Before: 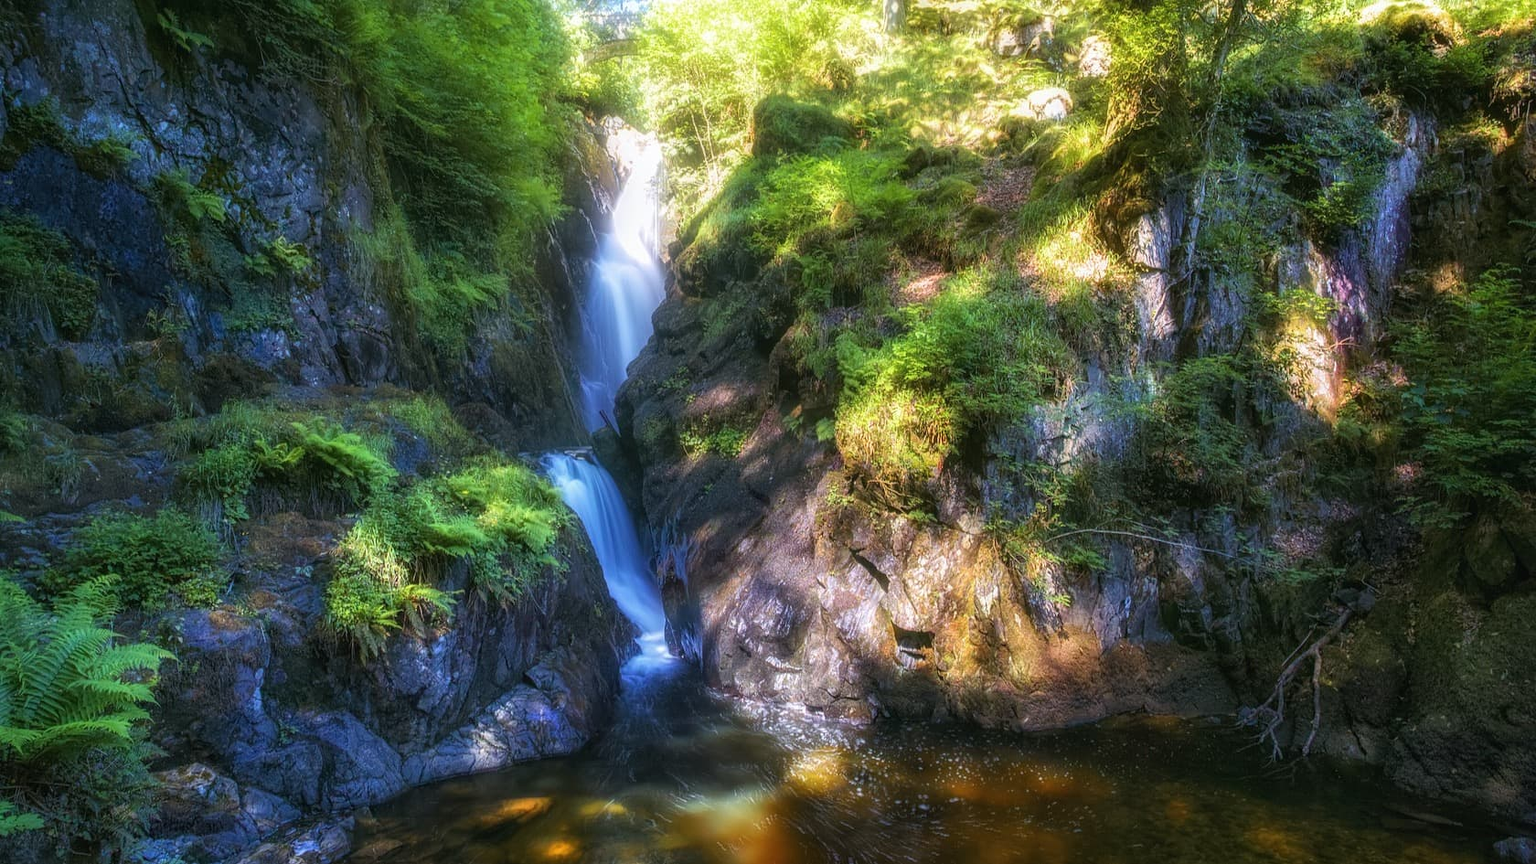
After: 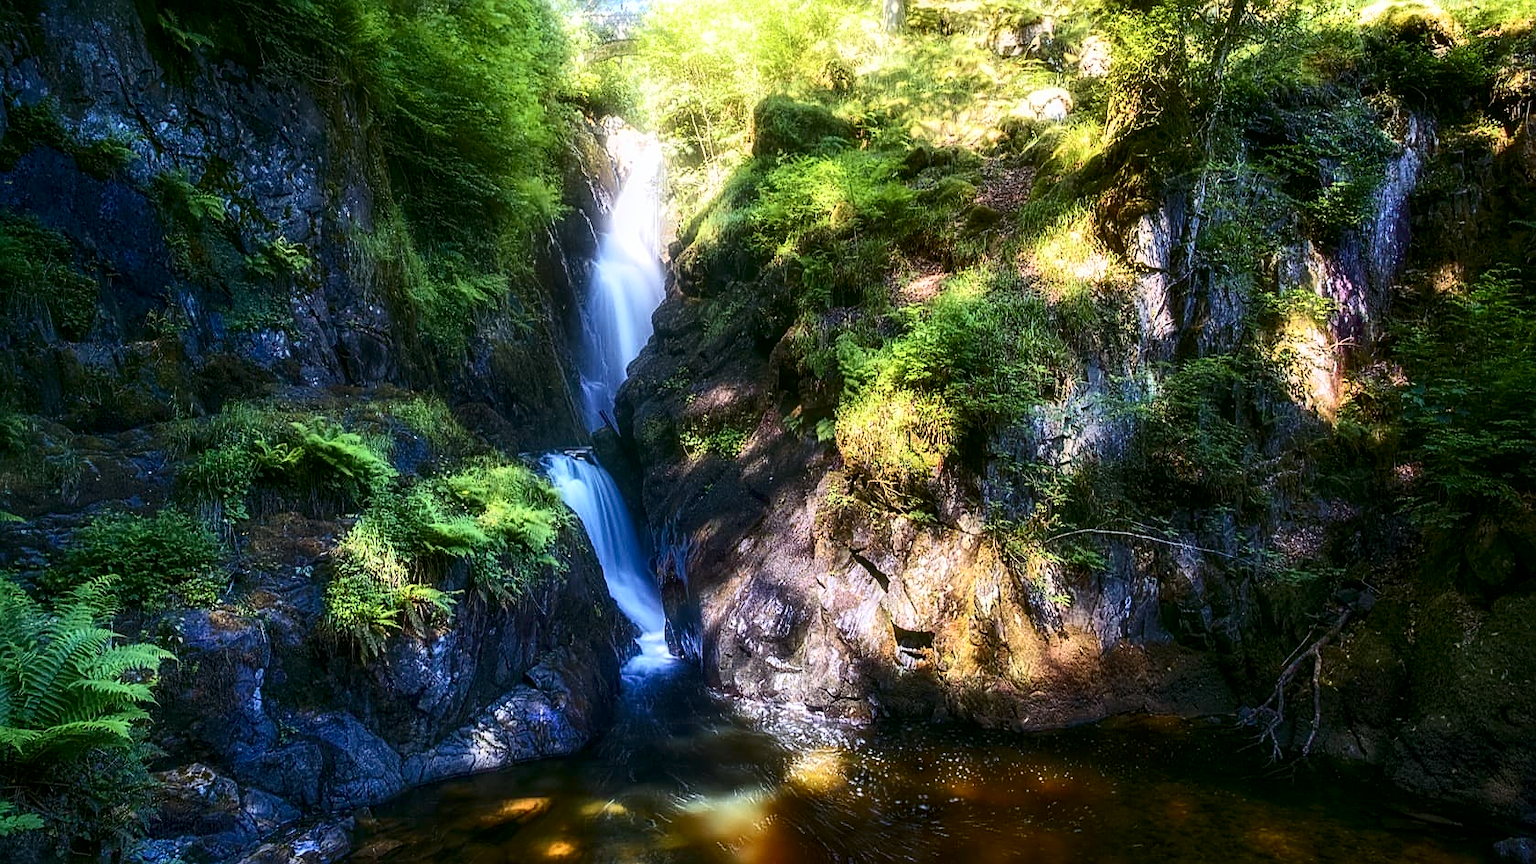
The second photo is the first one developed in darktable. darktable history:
sharpen: on, module defaults
contrast brightness saturation: contrast 0.29
exposure: black level correction 0.004, exposure 0.016 EV, compensate highlight preservation false
